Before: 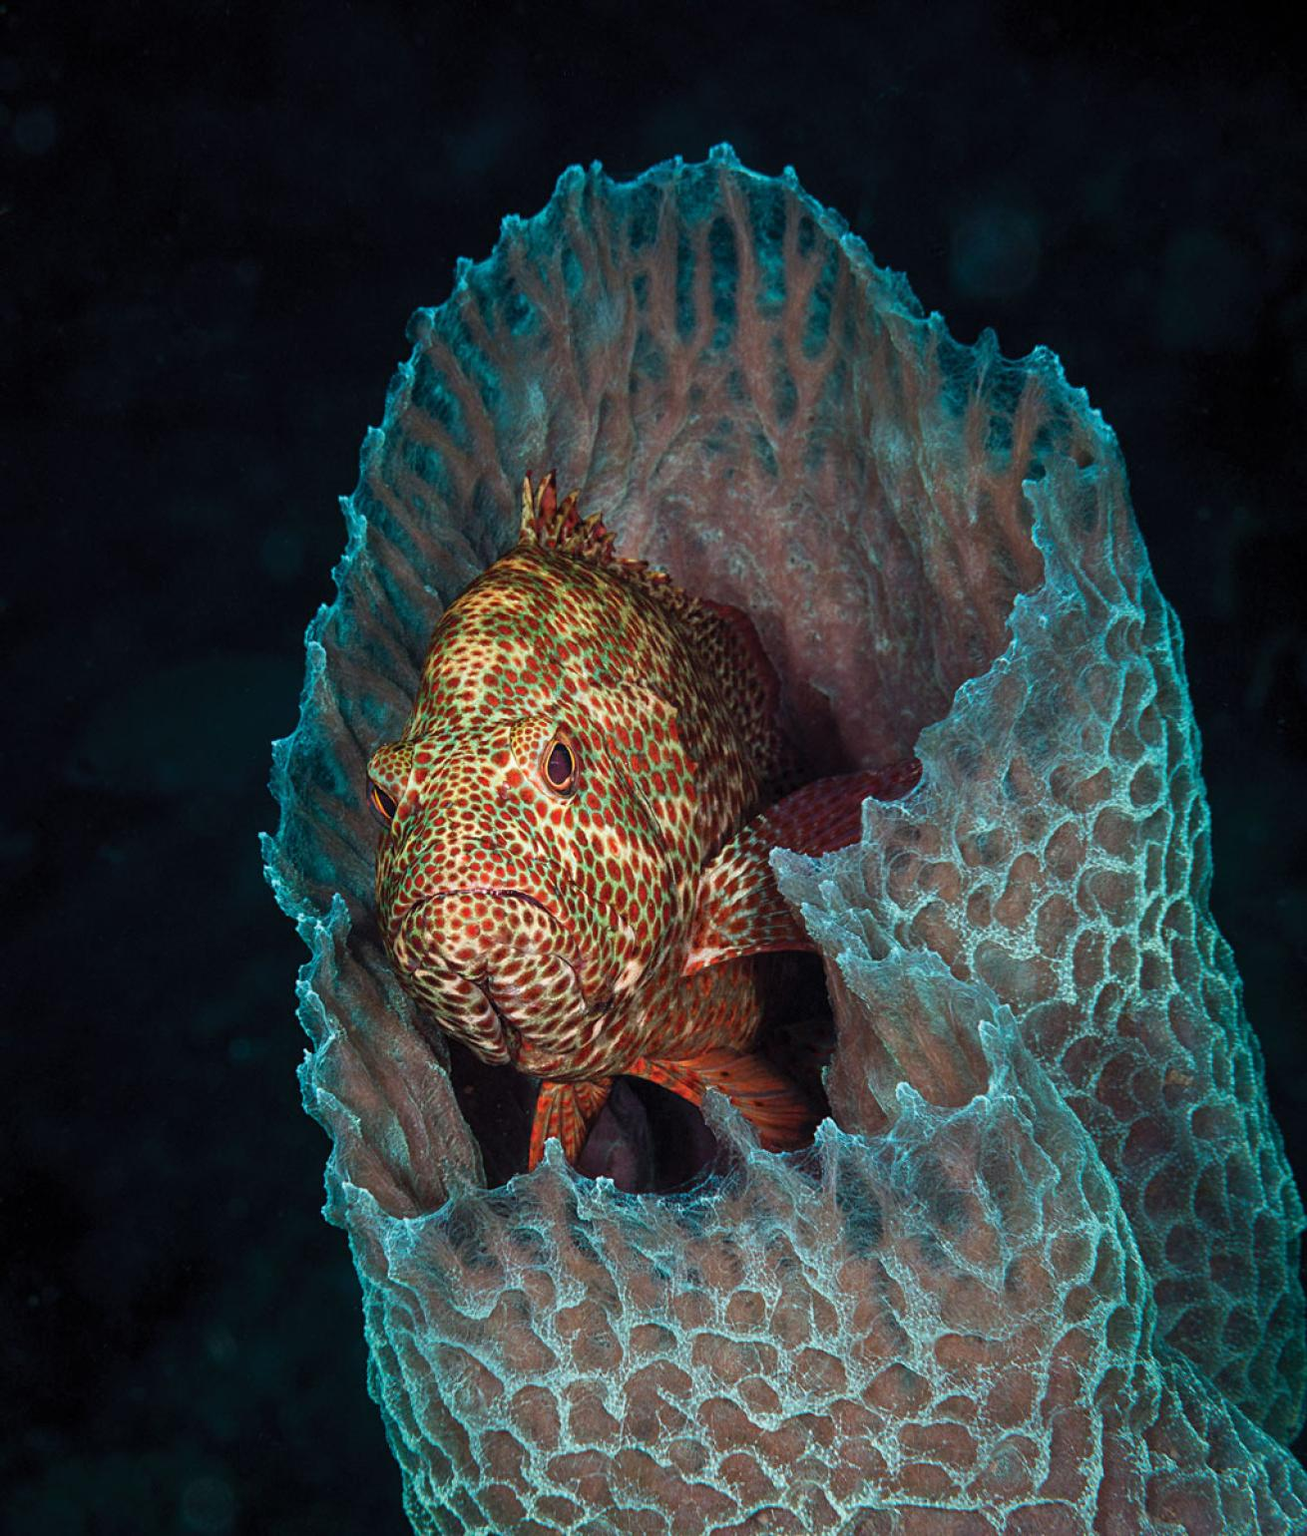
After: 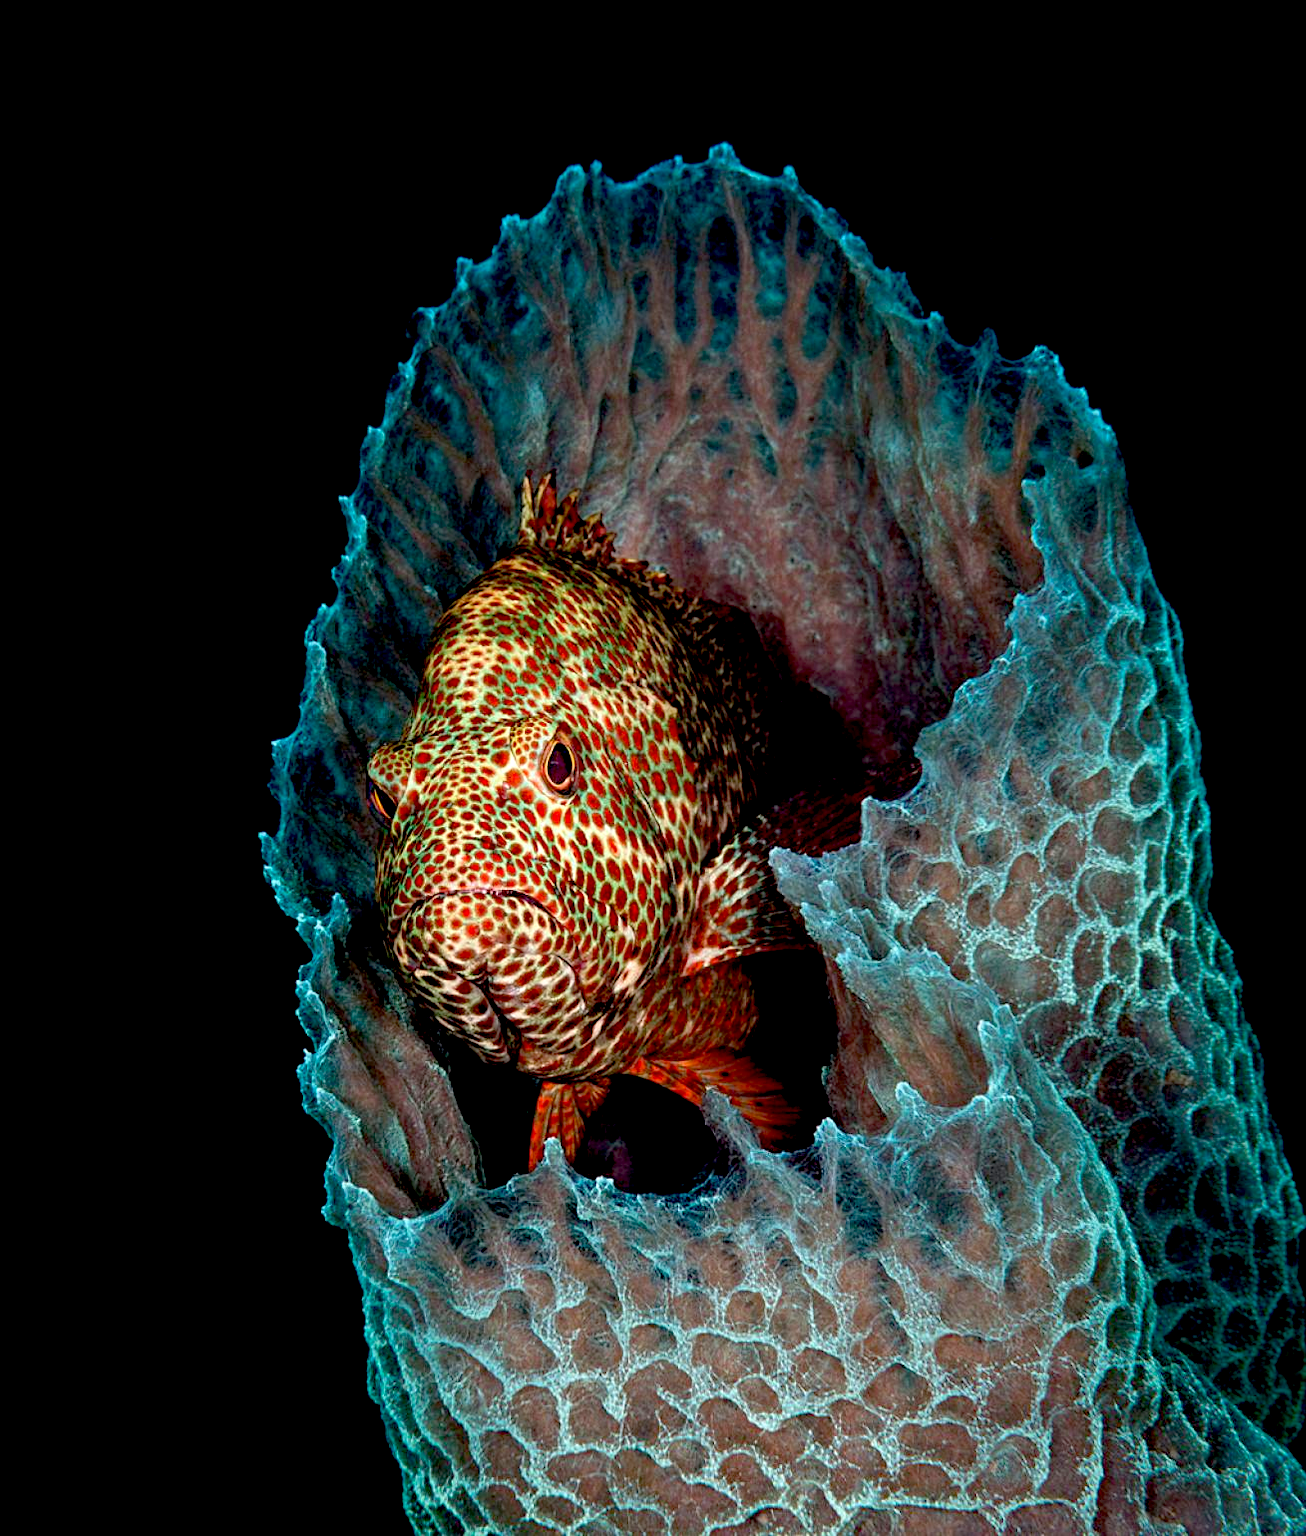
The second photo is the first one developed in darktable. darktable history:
exposure: black level correction 0.031, exposure 0.322 EV, compensate highlight preservation false
